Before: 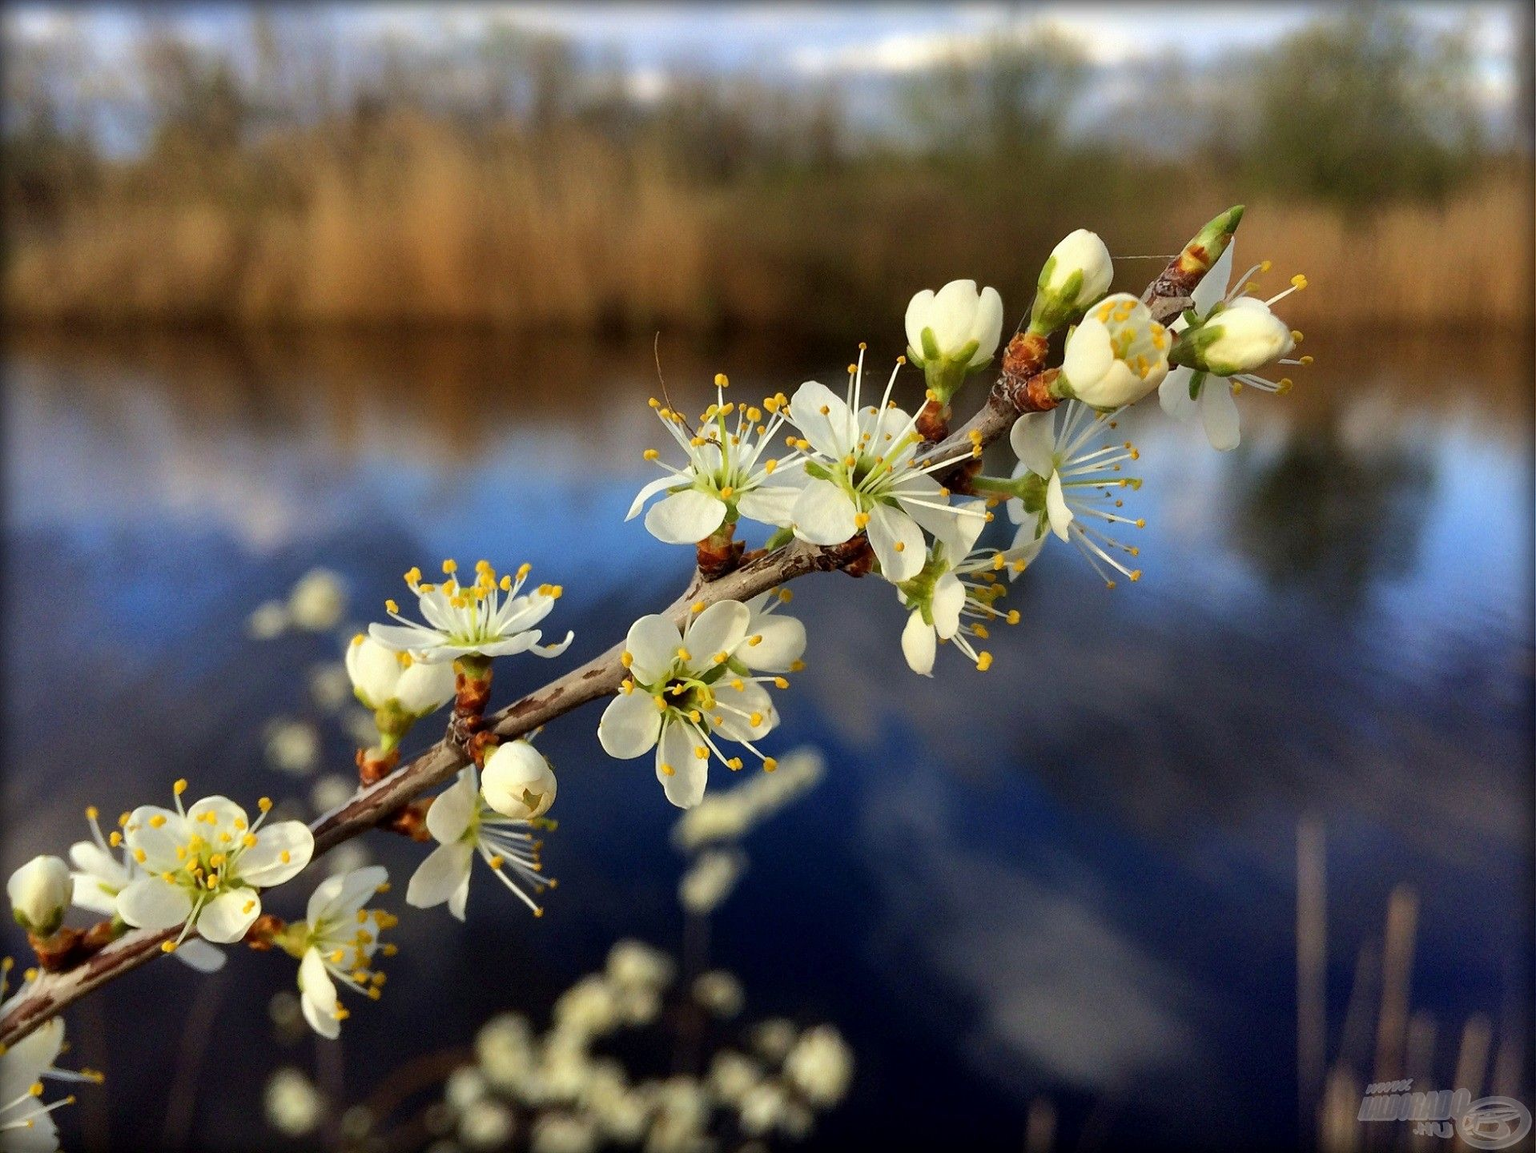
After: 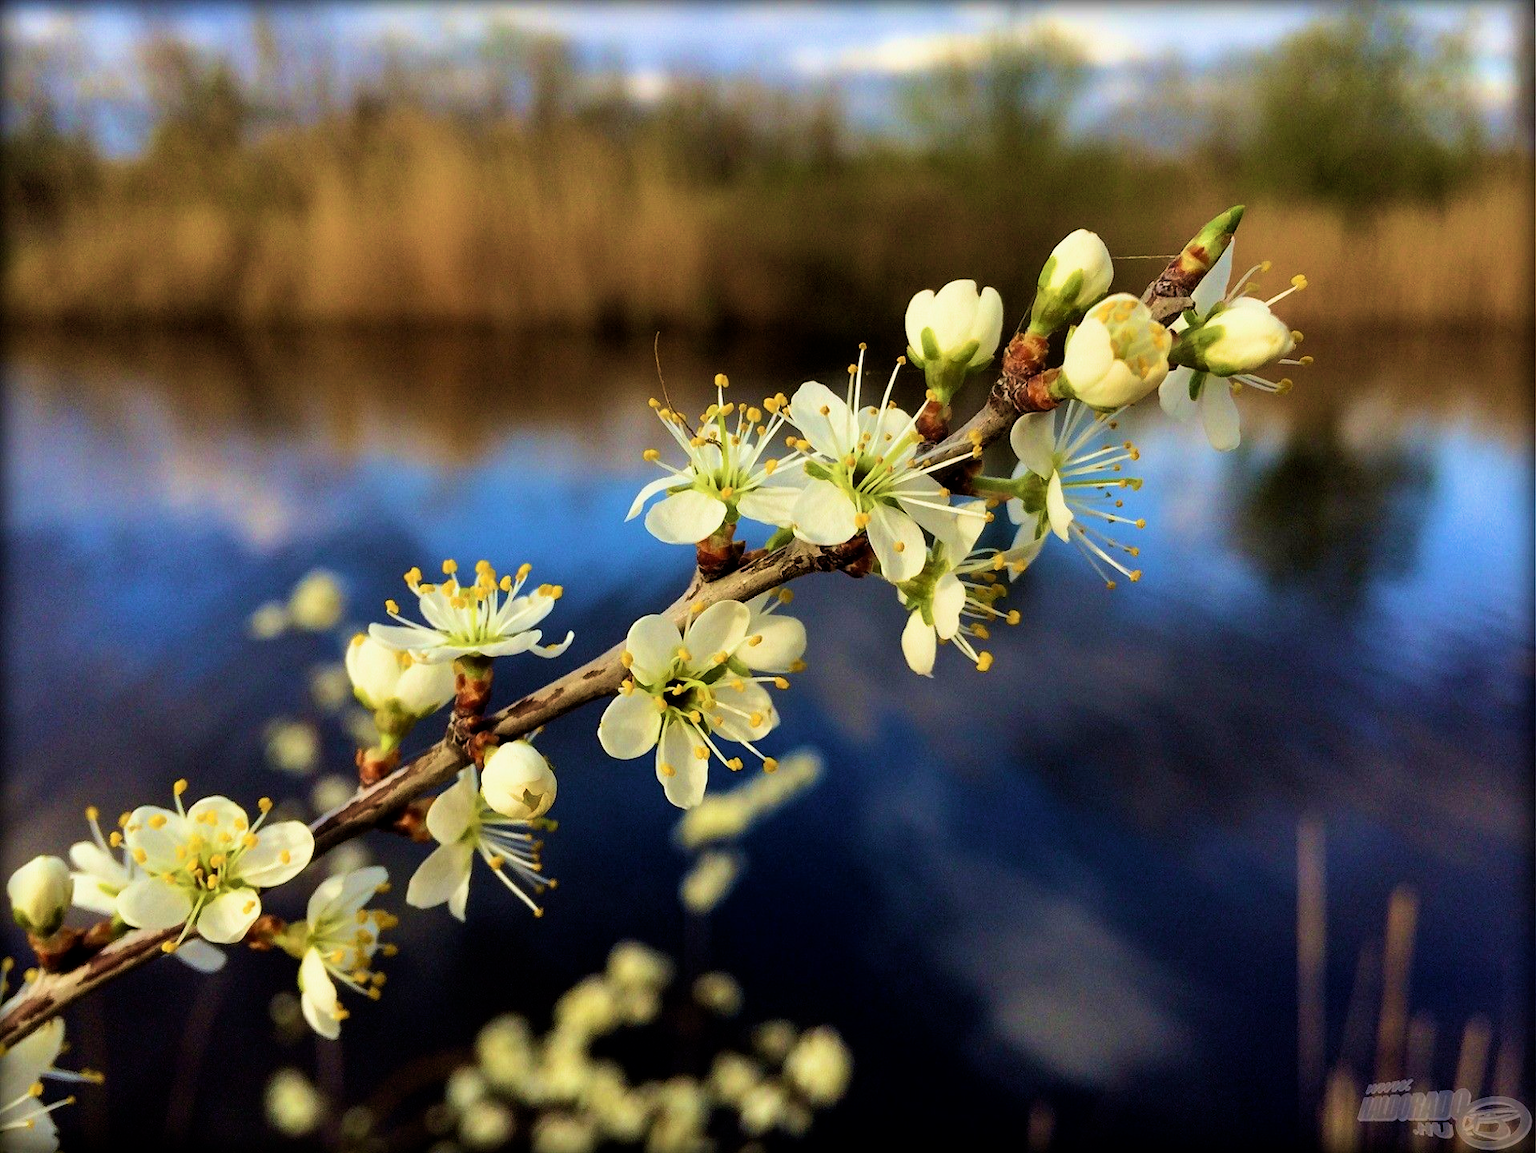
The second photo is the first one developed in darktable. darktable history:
velvia: strength 67.04%, mid-tones bias 0.97
filmic rgb: middle gray luminance 21.58%, black relative exposure -14.09 EV, white relative exposure 2.95 EV, target black luminance 0%, hardness 8.89, latitude 59.83%, contrast 1.206, highlights saturation mix 4.1%, shadows ↔ highlights balance 40.83%, color science v6 (2022)
